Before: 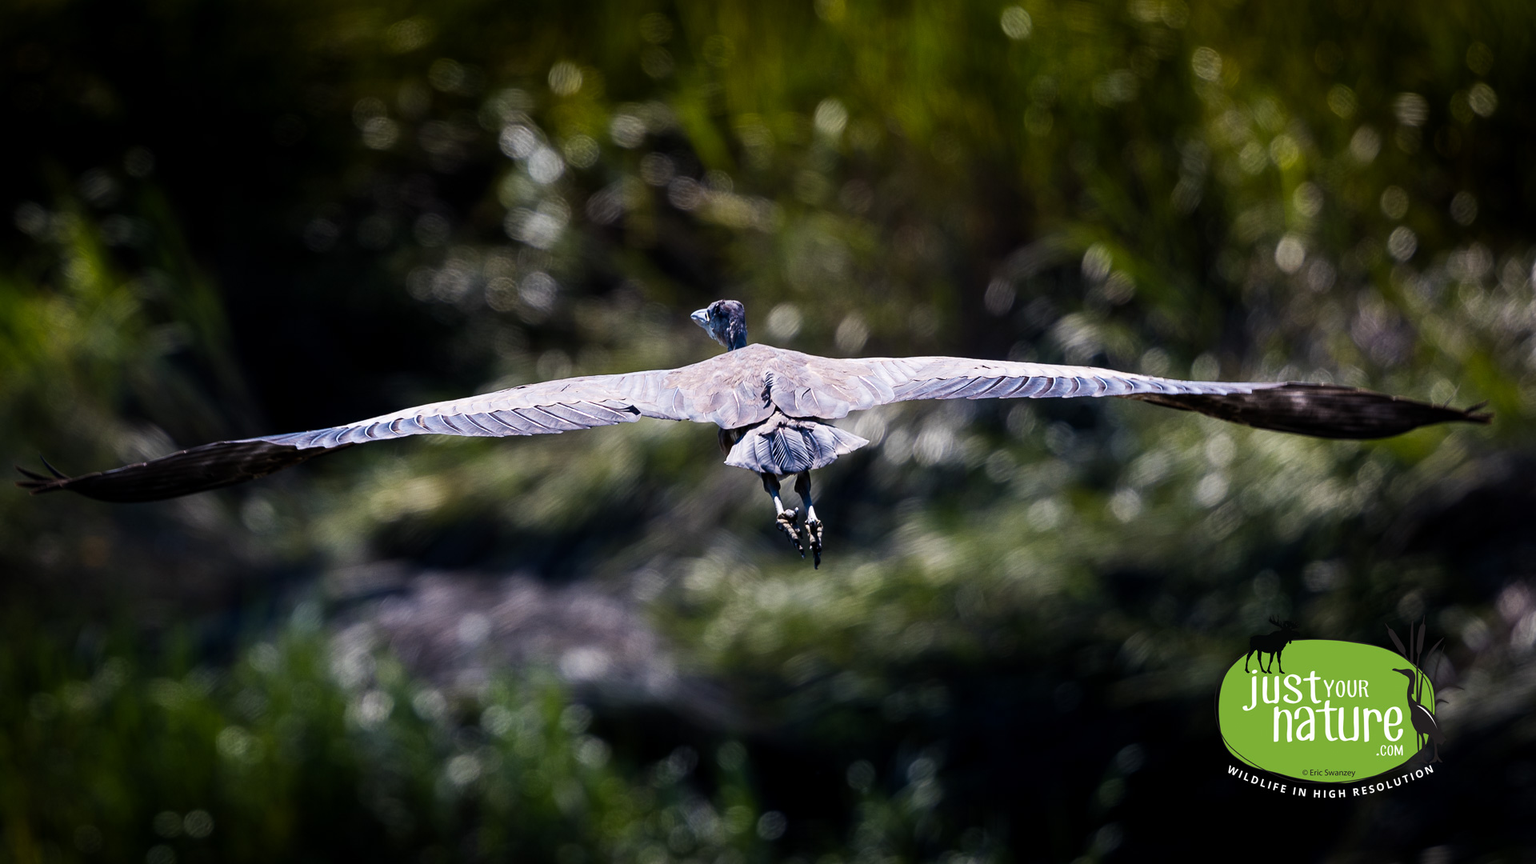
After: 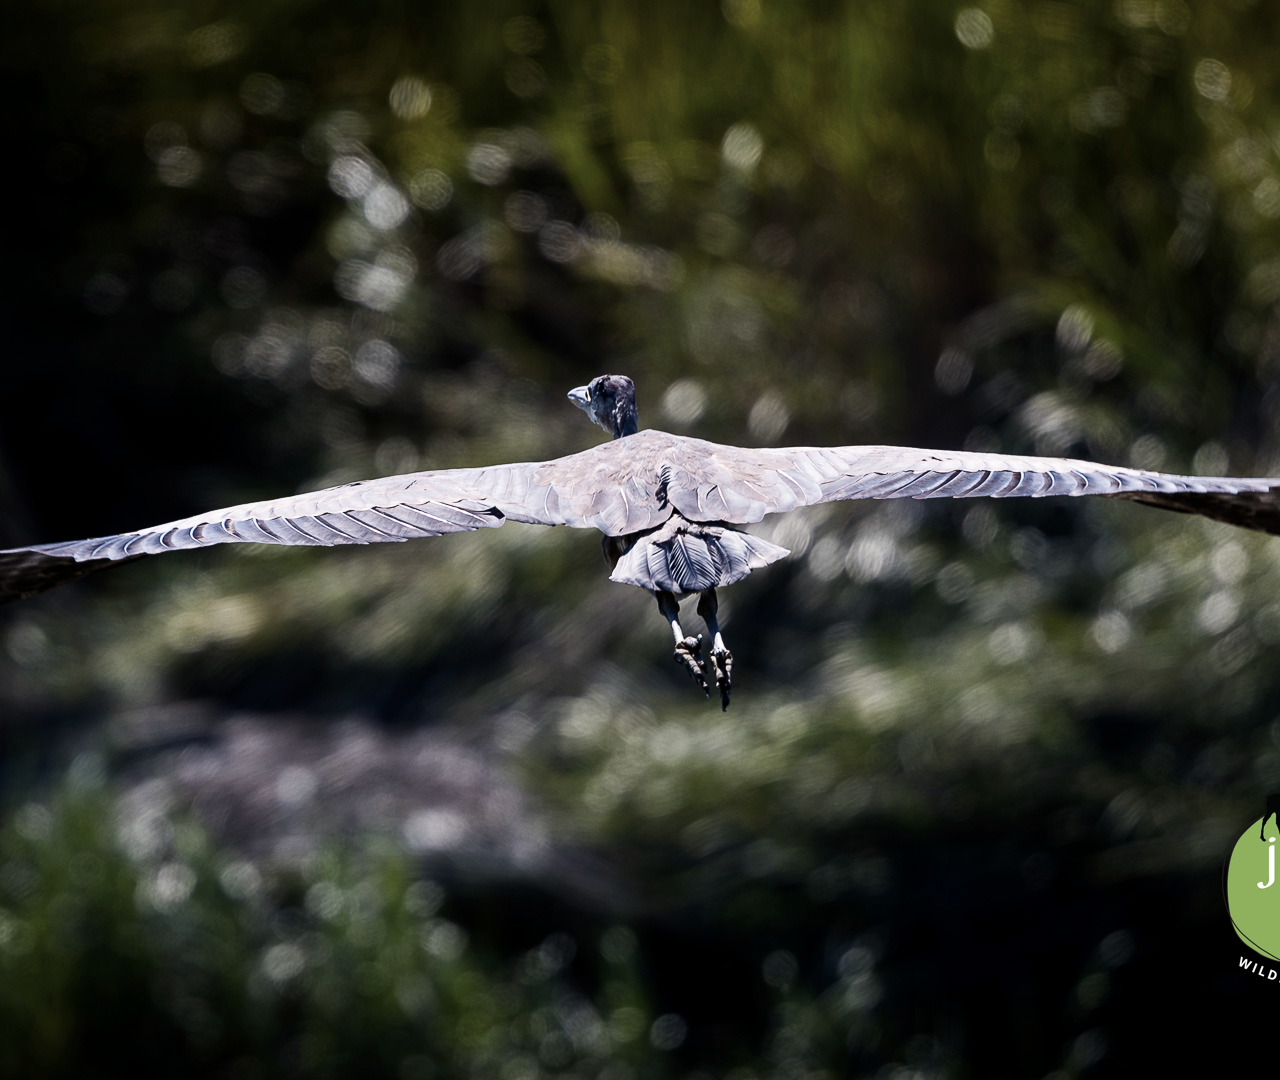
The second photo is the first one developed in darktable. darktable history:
crop and rotate: left 15.446%, right 17.836%
contrast brightness saturation: contrast 0.1, saturation -0.3
